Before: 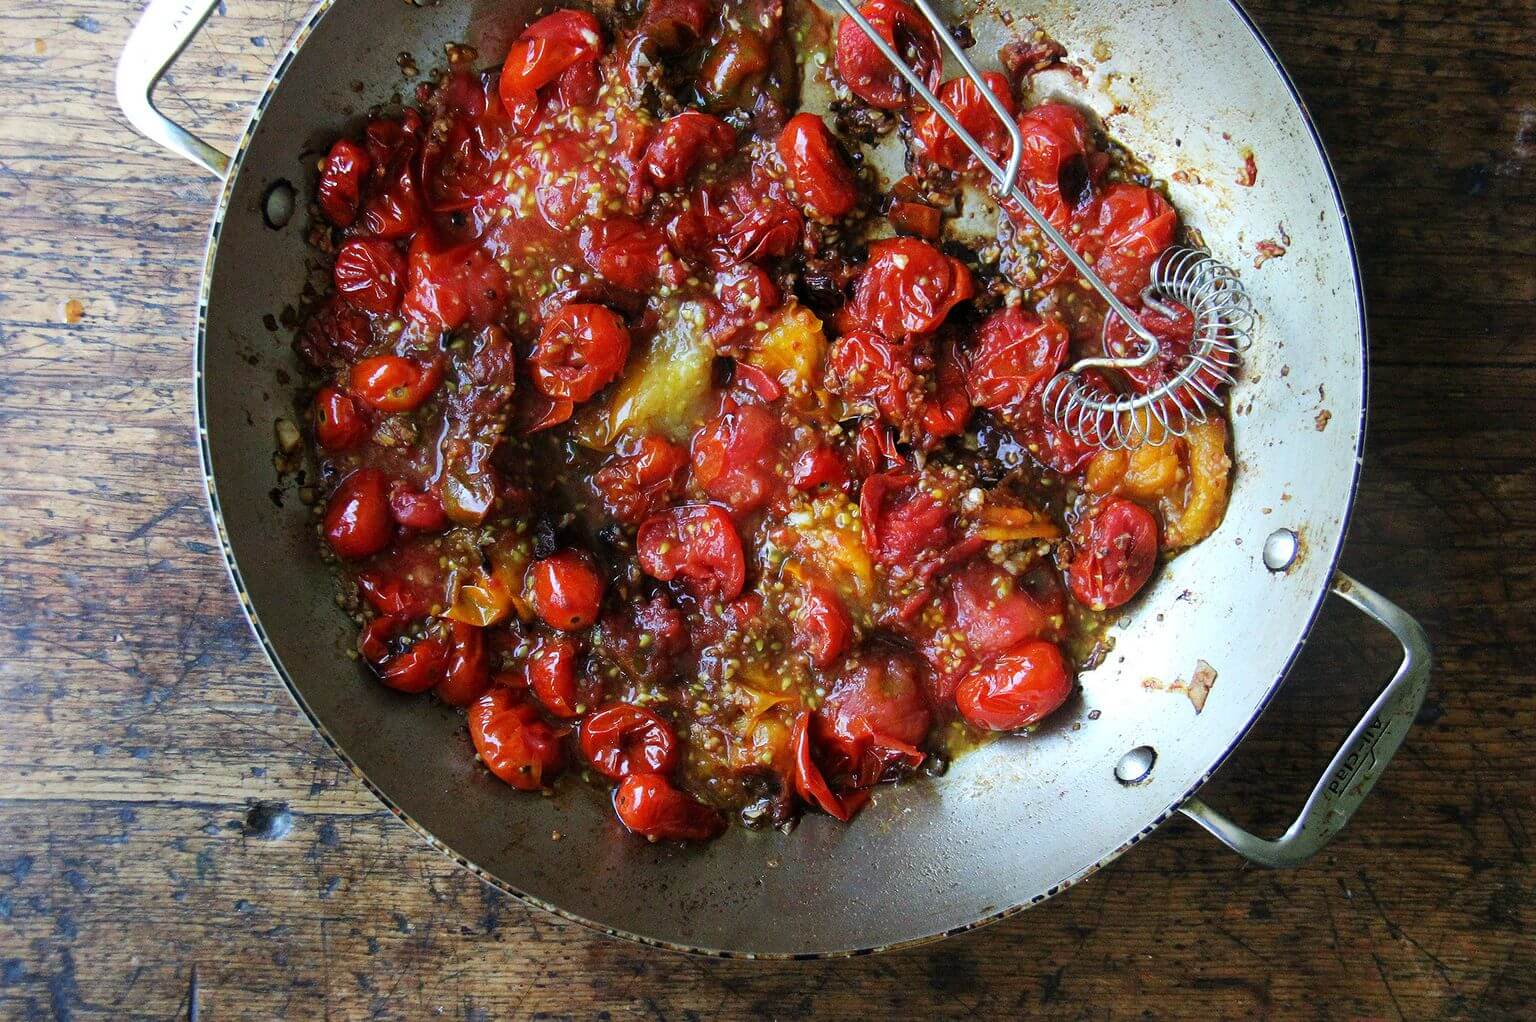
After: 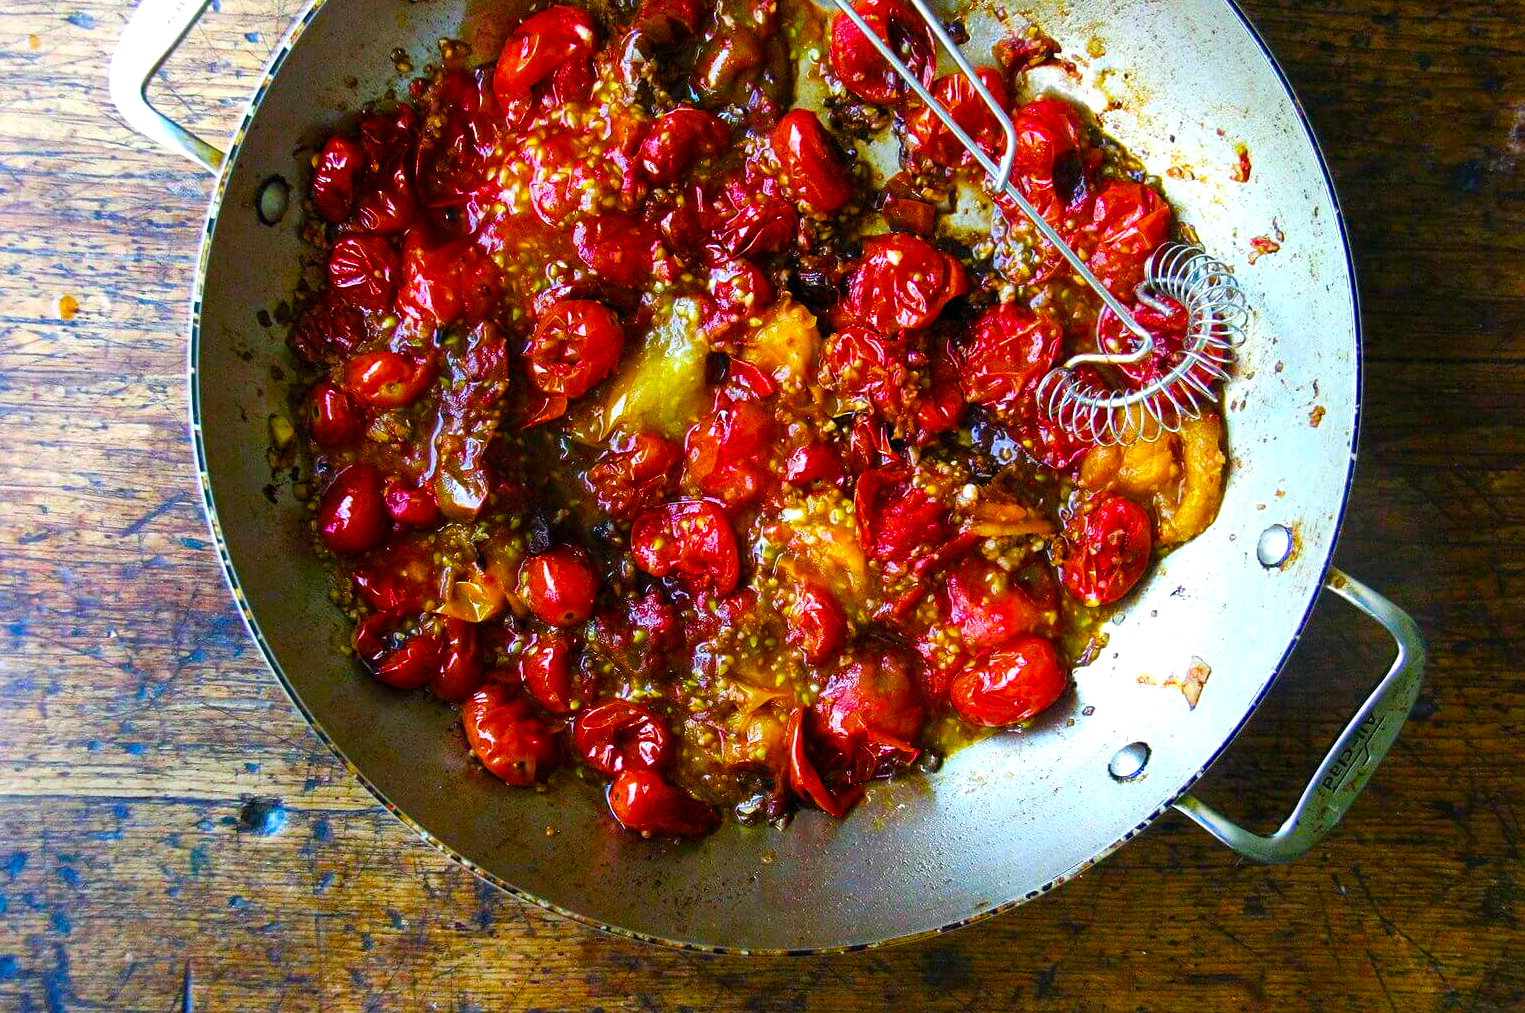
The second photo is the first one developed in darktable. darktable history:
crop: left 0.434%, top 0.485%, right 0.244%, bottom 0.386%
color balance rgb: linear chroma grading › shadows 10%, linear chroma grading › highlights 10%, linear chroma grading › global chroma 15%, linear chroma grading › mid-tones 15%, perceptual saturation grading › global saturation 40%, perceptual saturation grading › highlights -25%, perceptual saturation grading › mid-tones 35%, perceptual saturation grading › shadows 35%, perceptual brilliance grading › global brilliance 11.29%, global vibrance 11.29%
